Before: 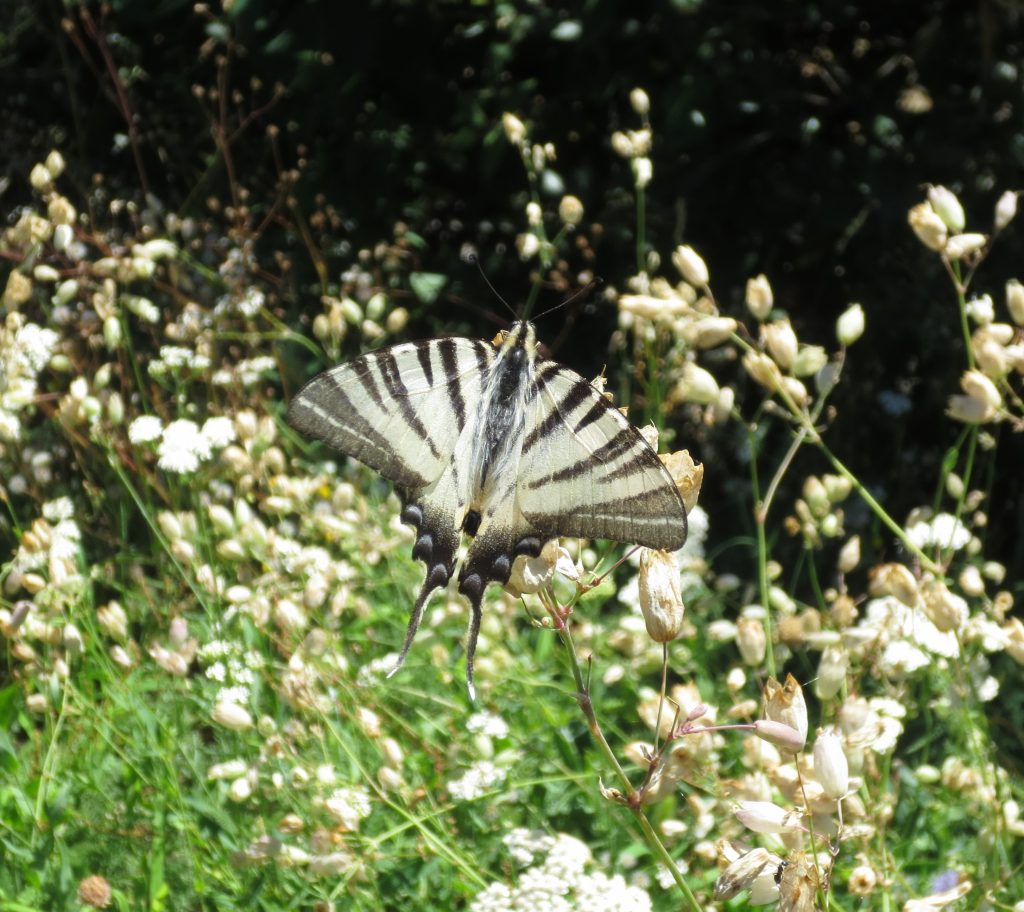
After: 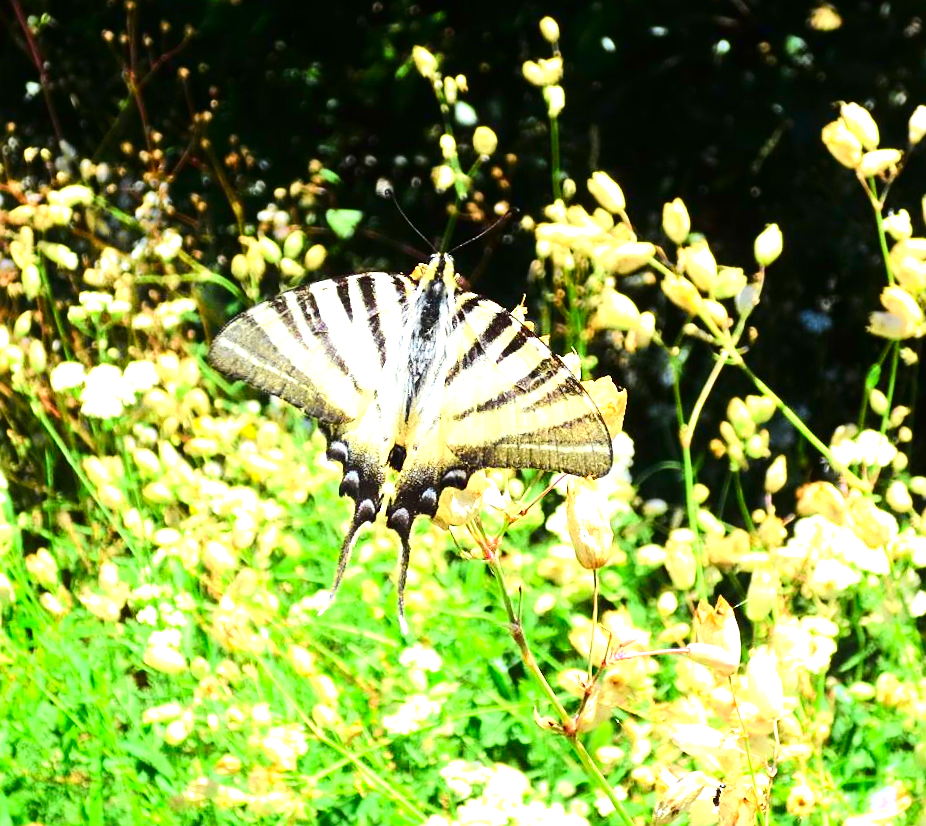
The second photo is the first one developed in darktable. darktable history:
exposure: black level correction 0, exposure 1.387 EV, compensate highlight preservation false
sharpen: on, module defaults
contrast brightness saturation: contrast 0.181, saturation 0.302
crop and rotate: angle 2.13°, left 5.785%, top 5.673%
tone curve: curves: ch0 [(0, 0) (0.126, 0.061) (0.338, 0.285) (0.494, 0.518) (0.703, 0.762) (1, 1)]; ch1 [(0, 0) (0.364, 0.322) (0.443, 0.441) (0.5, 0.501) (0.55, 0.578) (1, 1)]; ch2 [(0, 0) (0.44, 0.424) (0.501, 0.499) (0.557, 0.564) (0.613, 0.682) (0.707, 0.746) (1, 1)], color space Lab, independent channels
